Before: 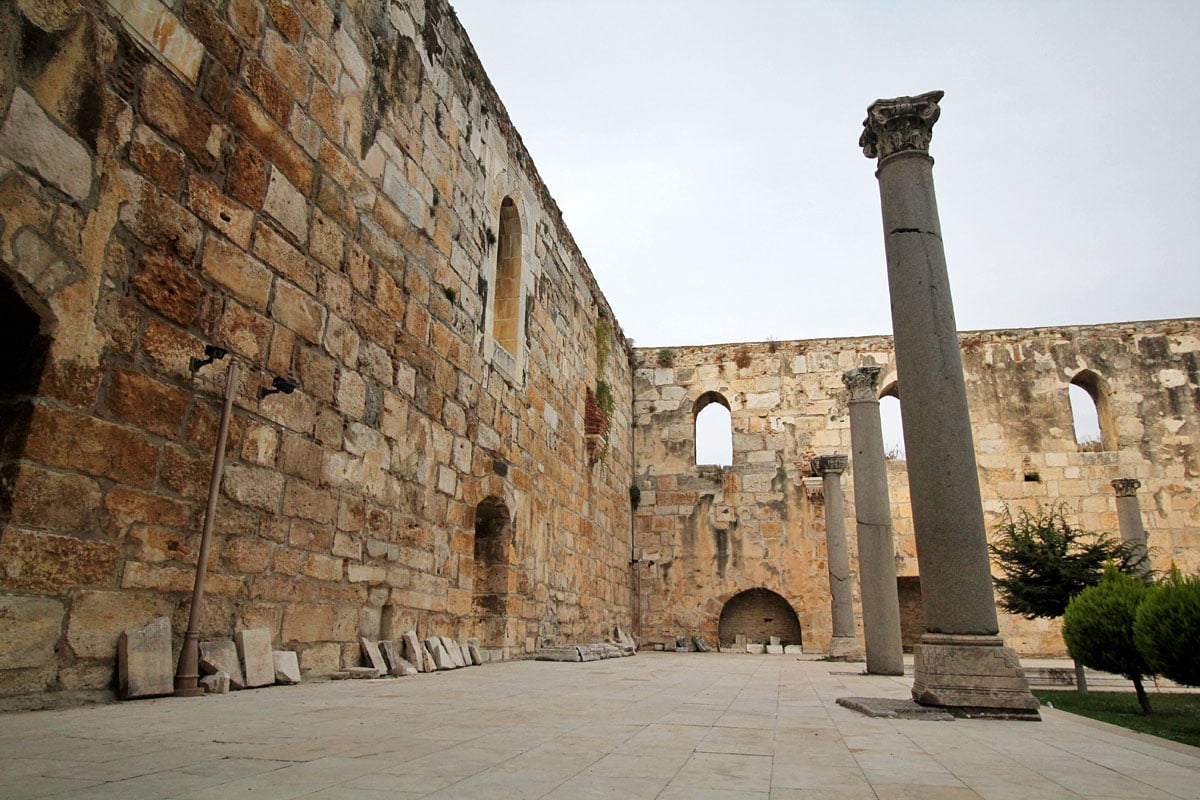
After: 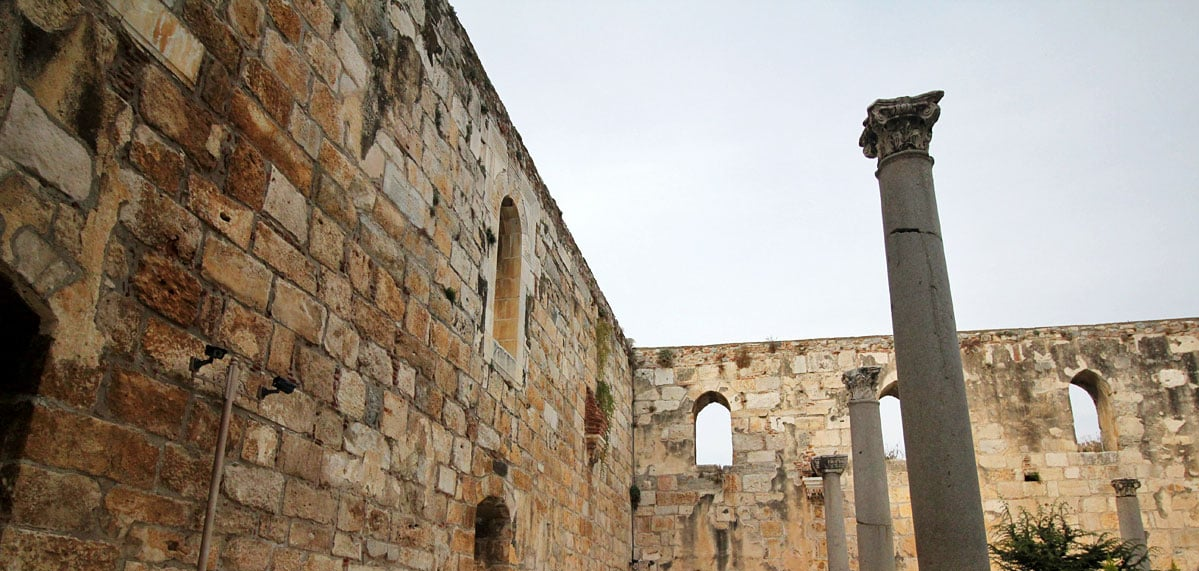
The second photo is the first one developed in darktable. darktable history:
crop: right 0%, bottom 28.573%
color calibration: illuminant same as pipeline (D50), adaptation XYZ, x 0.345, y 0.358, temperature 5023.76 K
